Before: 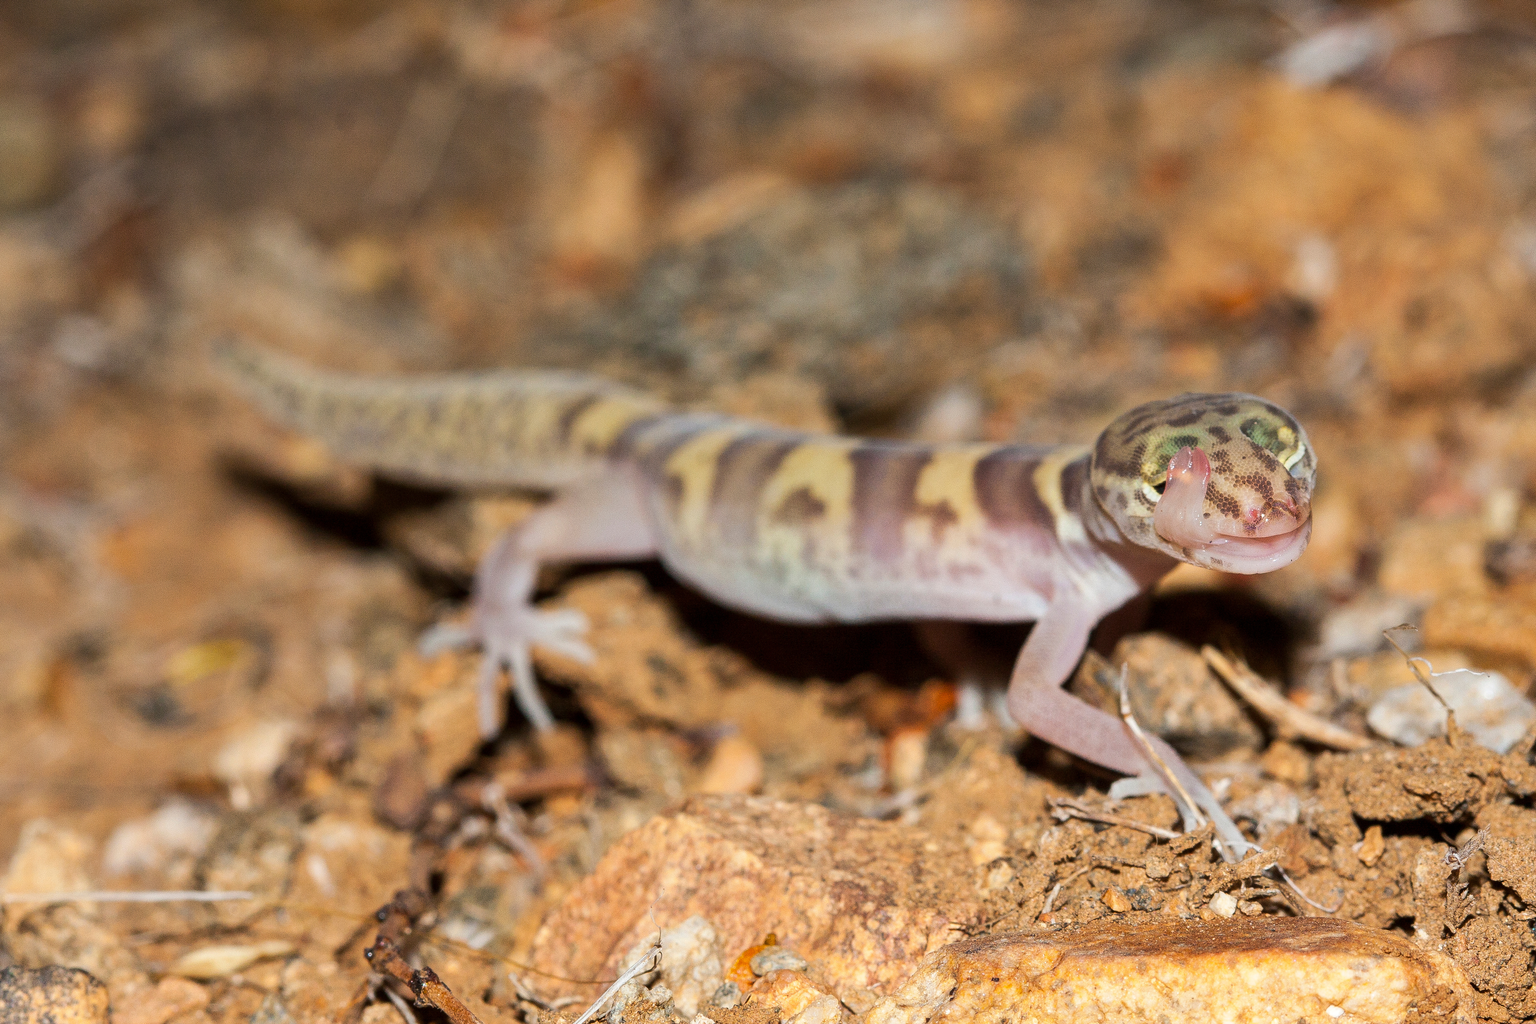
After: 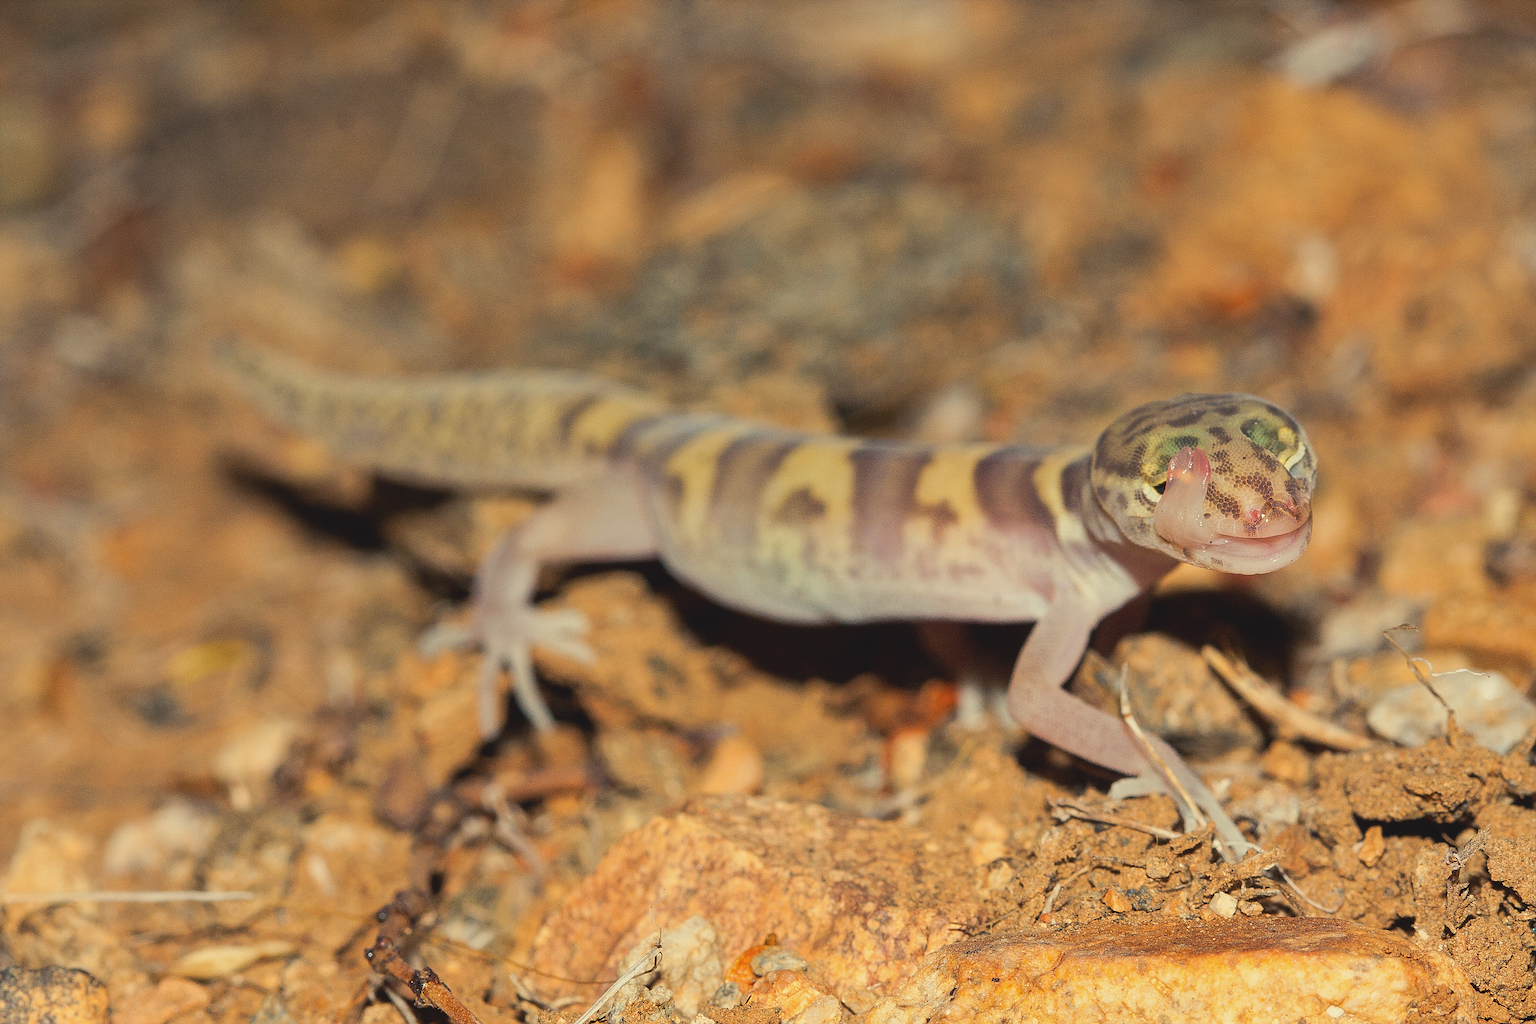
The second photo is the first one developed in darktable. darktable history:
lowpass: radius 0.1, contrast 0.85, saturation 1.1, unbound 0
color balance rgb: shadows lift › chroma 2%, shadows lift › hue 263°, highlights gain › chroma 8%, highlights gain › hue 84°, linear chroma grading › global chroma -15%, saturation formula JzAzBz (2021)
sharpen: on, module defaults
tone equalizer: on, module defaults
